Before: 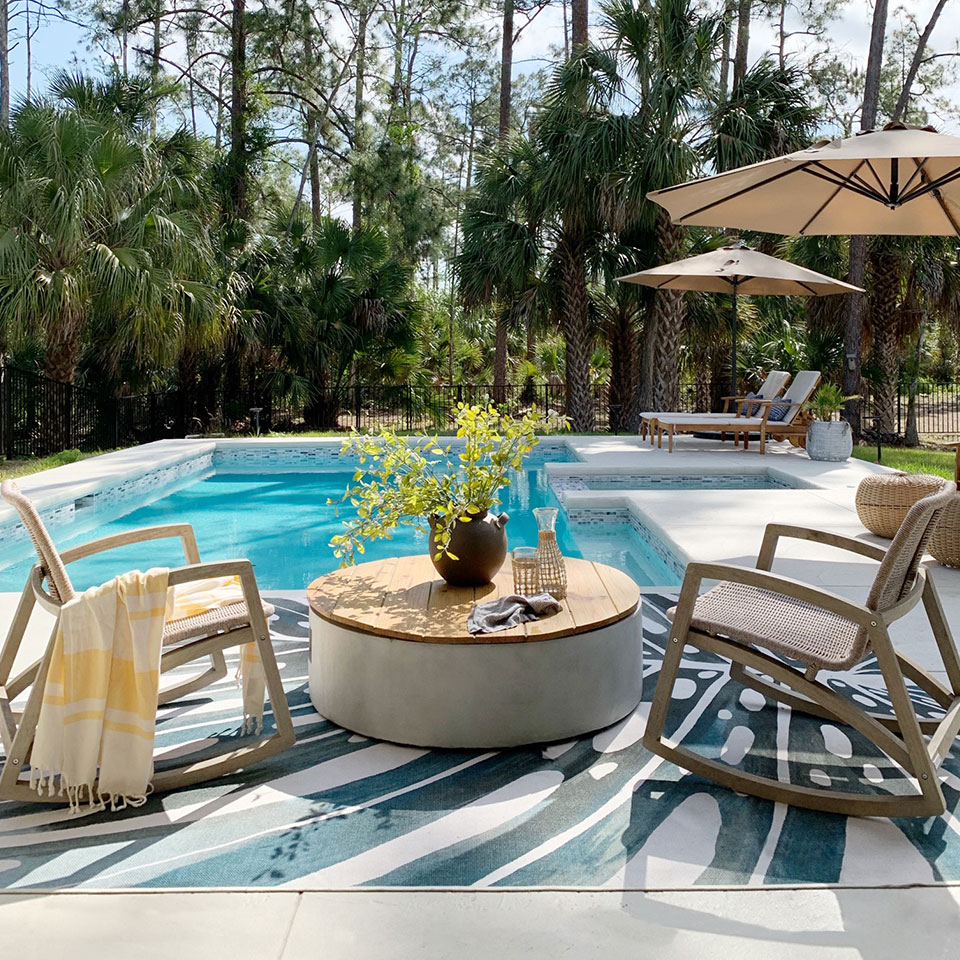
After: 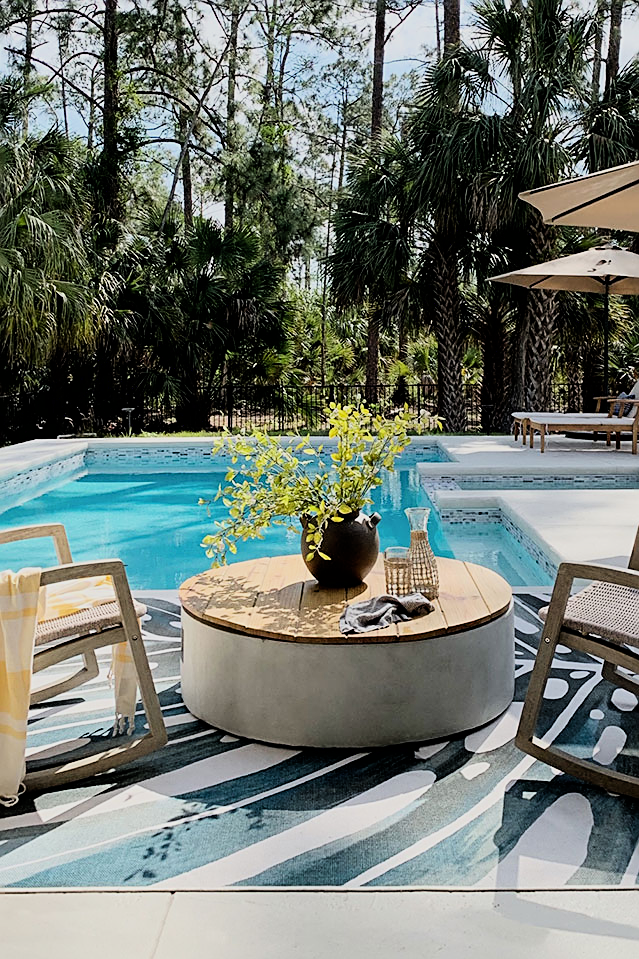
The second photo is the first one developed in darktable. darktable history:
crop and rotate: left 13.335%, right 20.062%
sharpen: on, module defaults
filmic rgb: black relative exposure -7.5 EV, white relative exposure 5 EV, hardness 3.3, contrast 1.301, color science v6 (2022)
